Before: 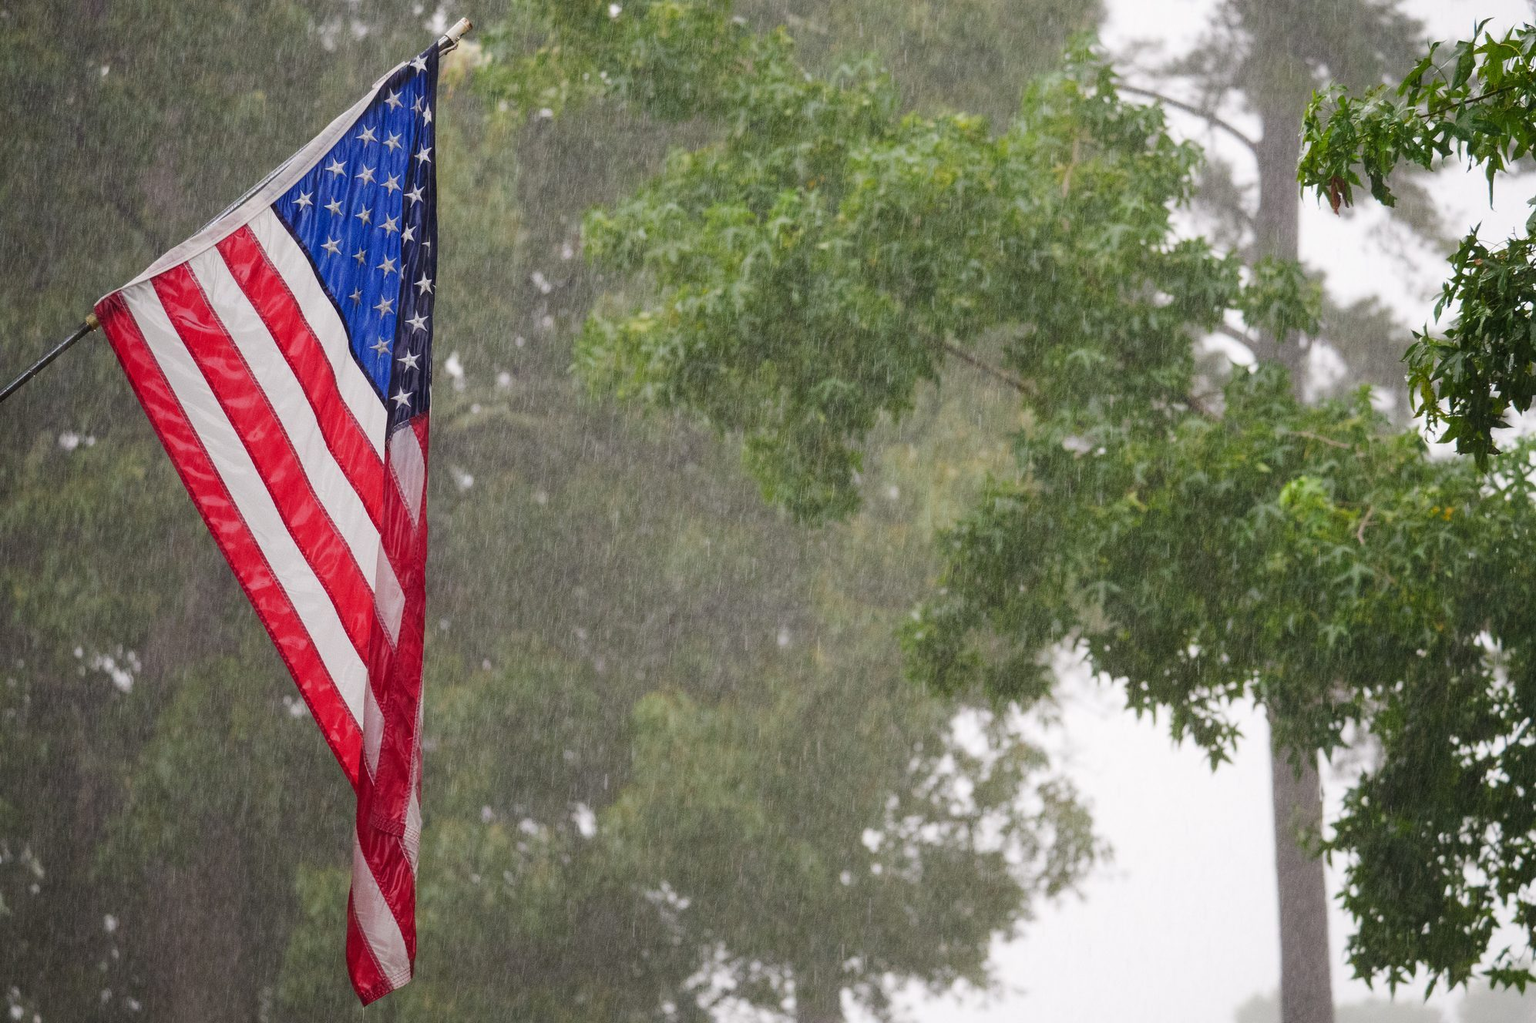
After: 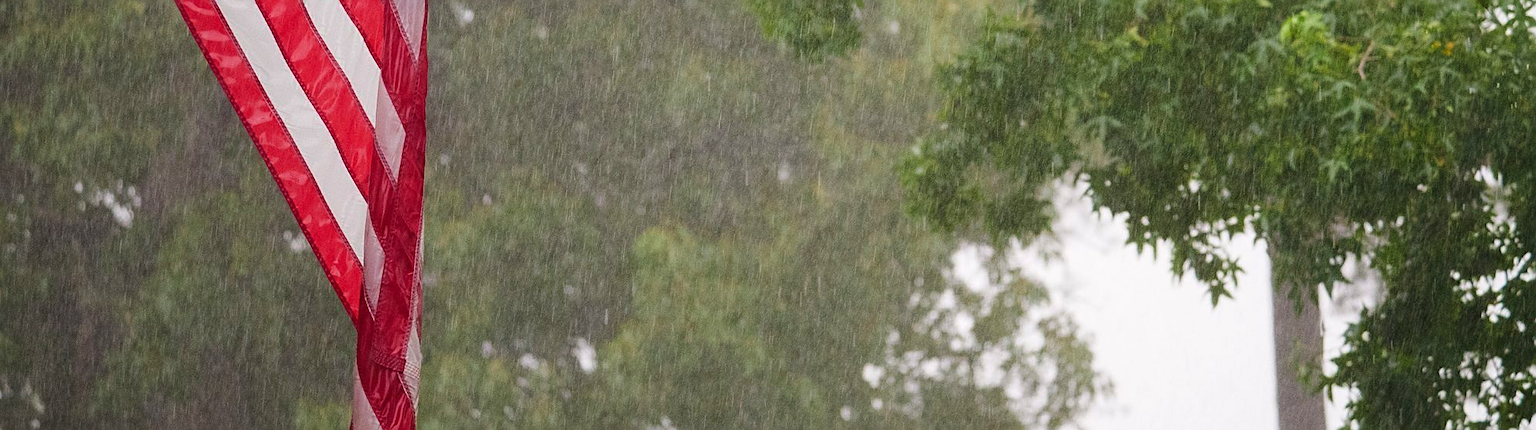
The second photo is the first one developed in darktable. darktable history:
sharpen: on, module defaults
tone equalizer: on, module defaults
velvia: strength 21.76%
crop: top 45.551%, bottom 12.262%
